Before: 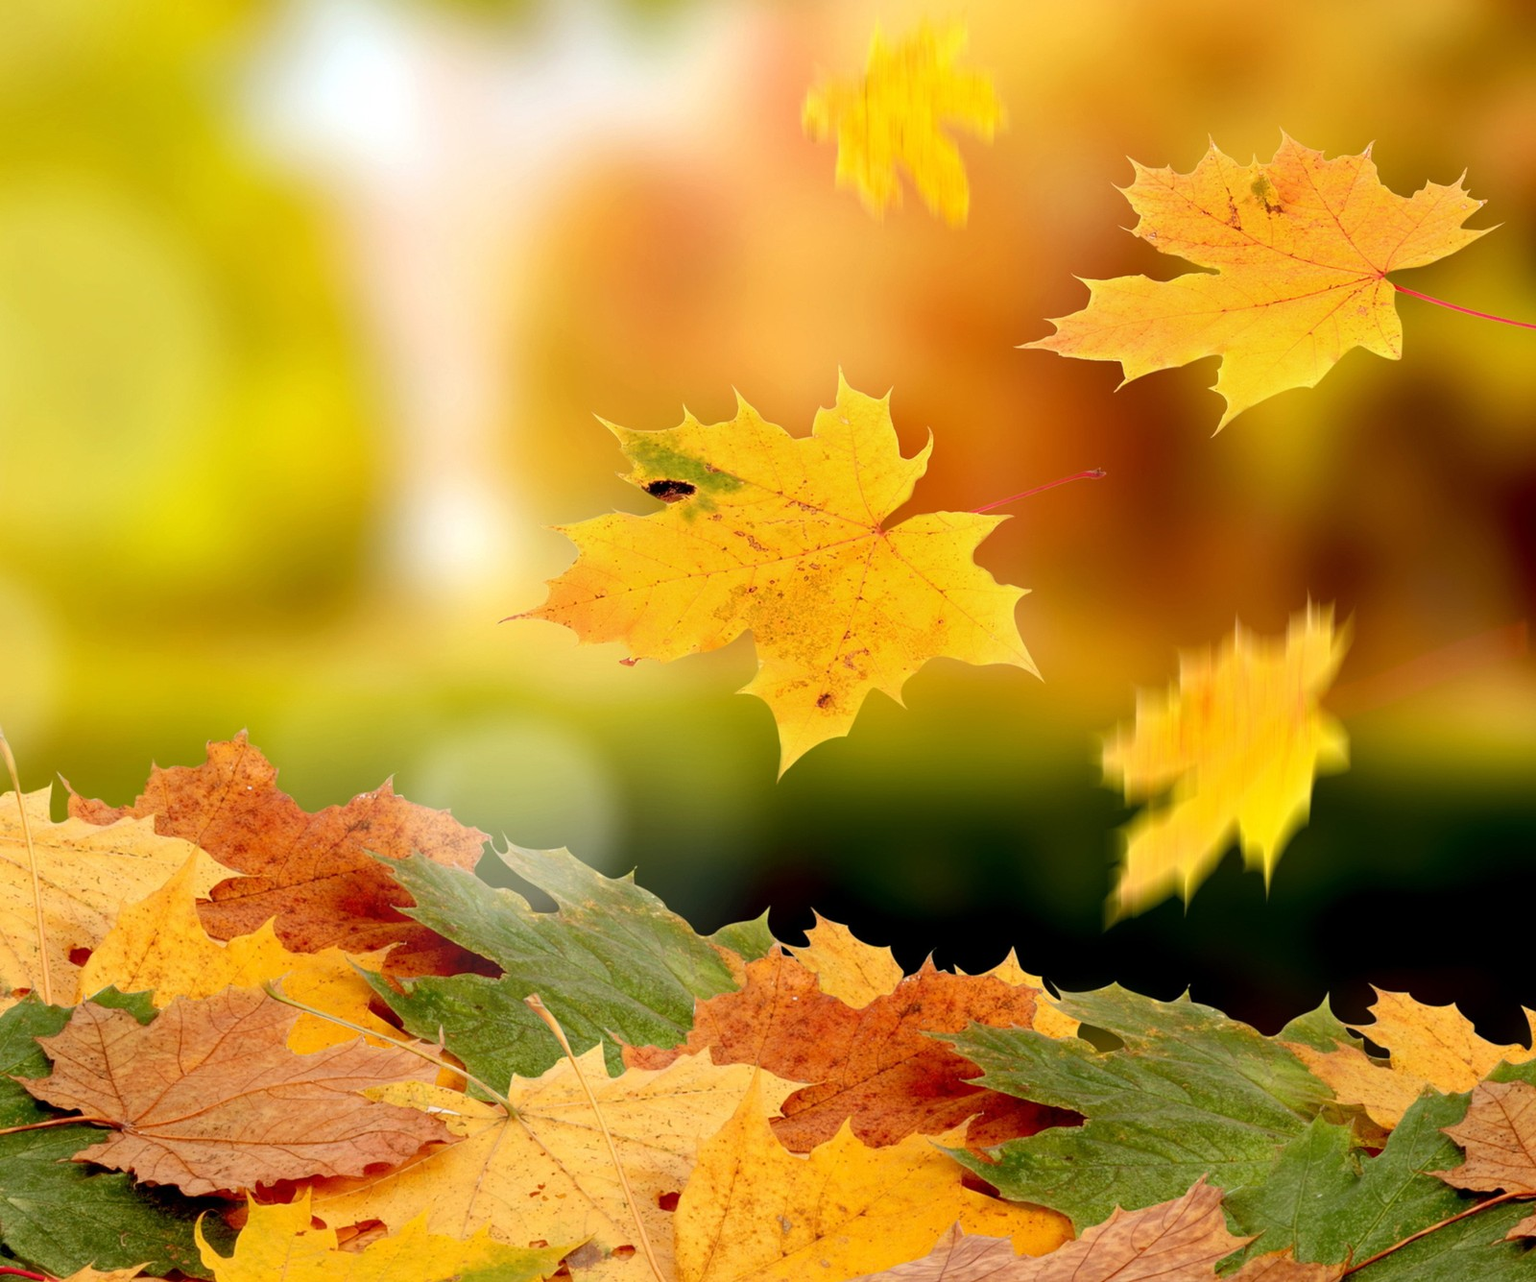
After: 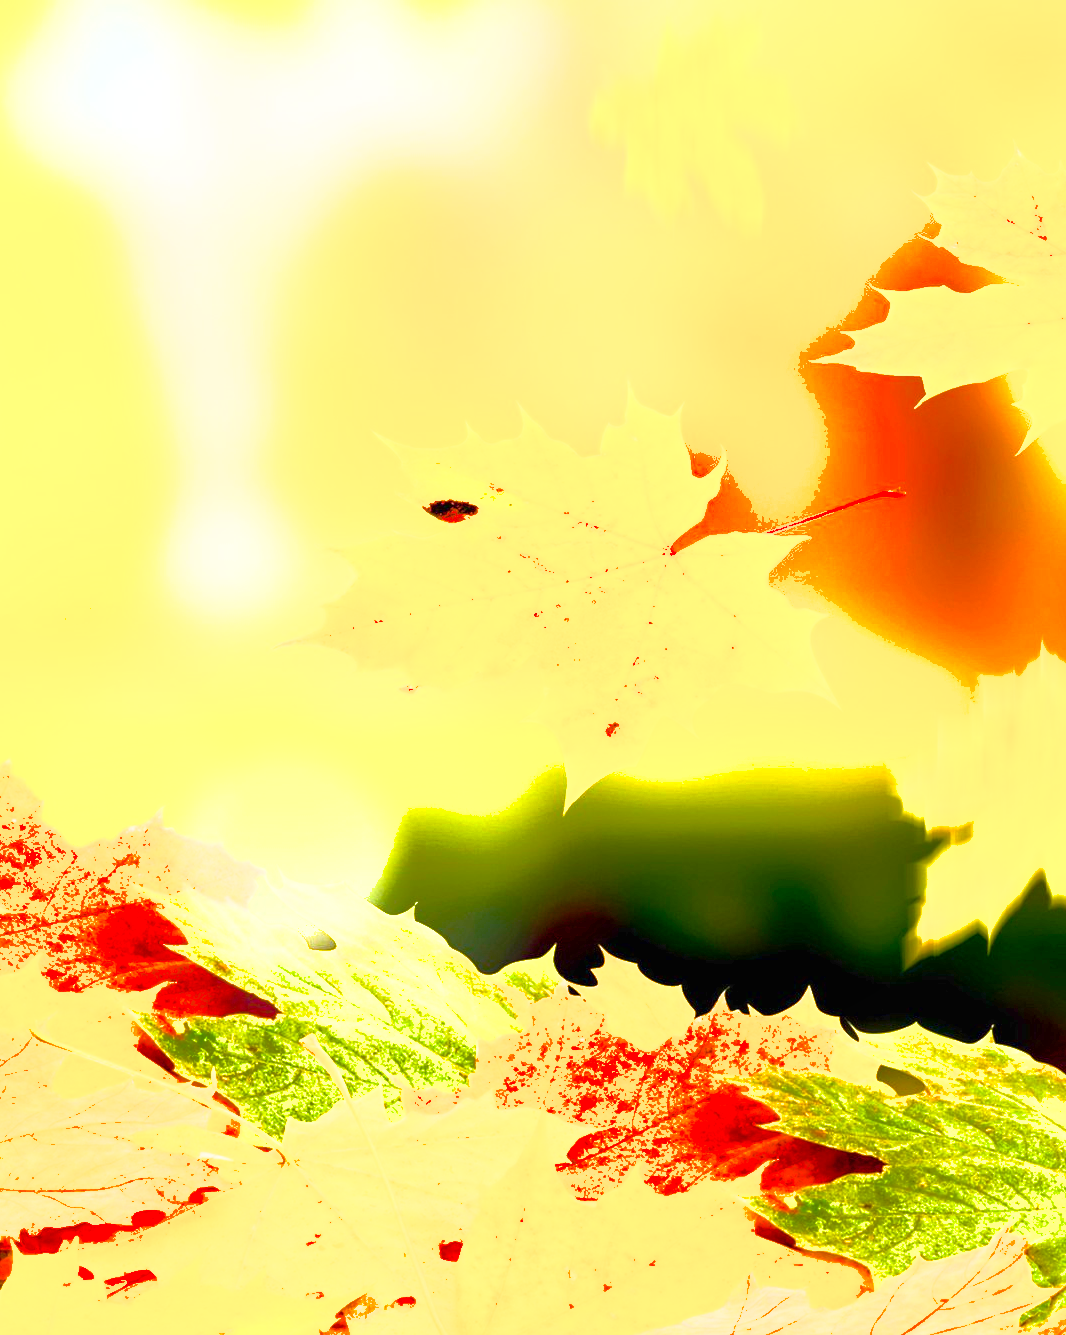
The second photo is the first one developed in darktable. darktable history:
color balance rgb: linear chroma grading › global chroma 9%, perceptual saturation grading › global saturation 36%, perceptual saturation grading › shadows 35%, perceptual brilliance grading › global brilliance 15%, perceptual brilliance grading › shadows -35%, global vibrance 15%
shadows and highlights: on, module defaults
crop: left 15.419%, right 17.914%
exposure: black level correction 0, exposure 1.75 EV, compensate exposure bias true, compensate highlight preservation false
